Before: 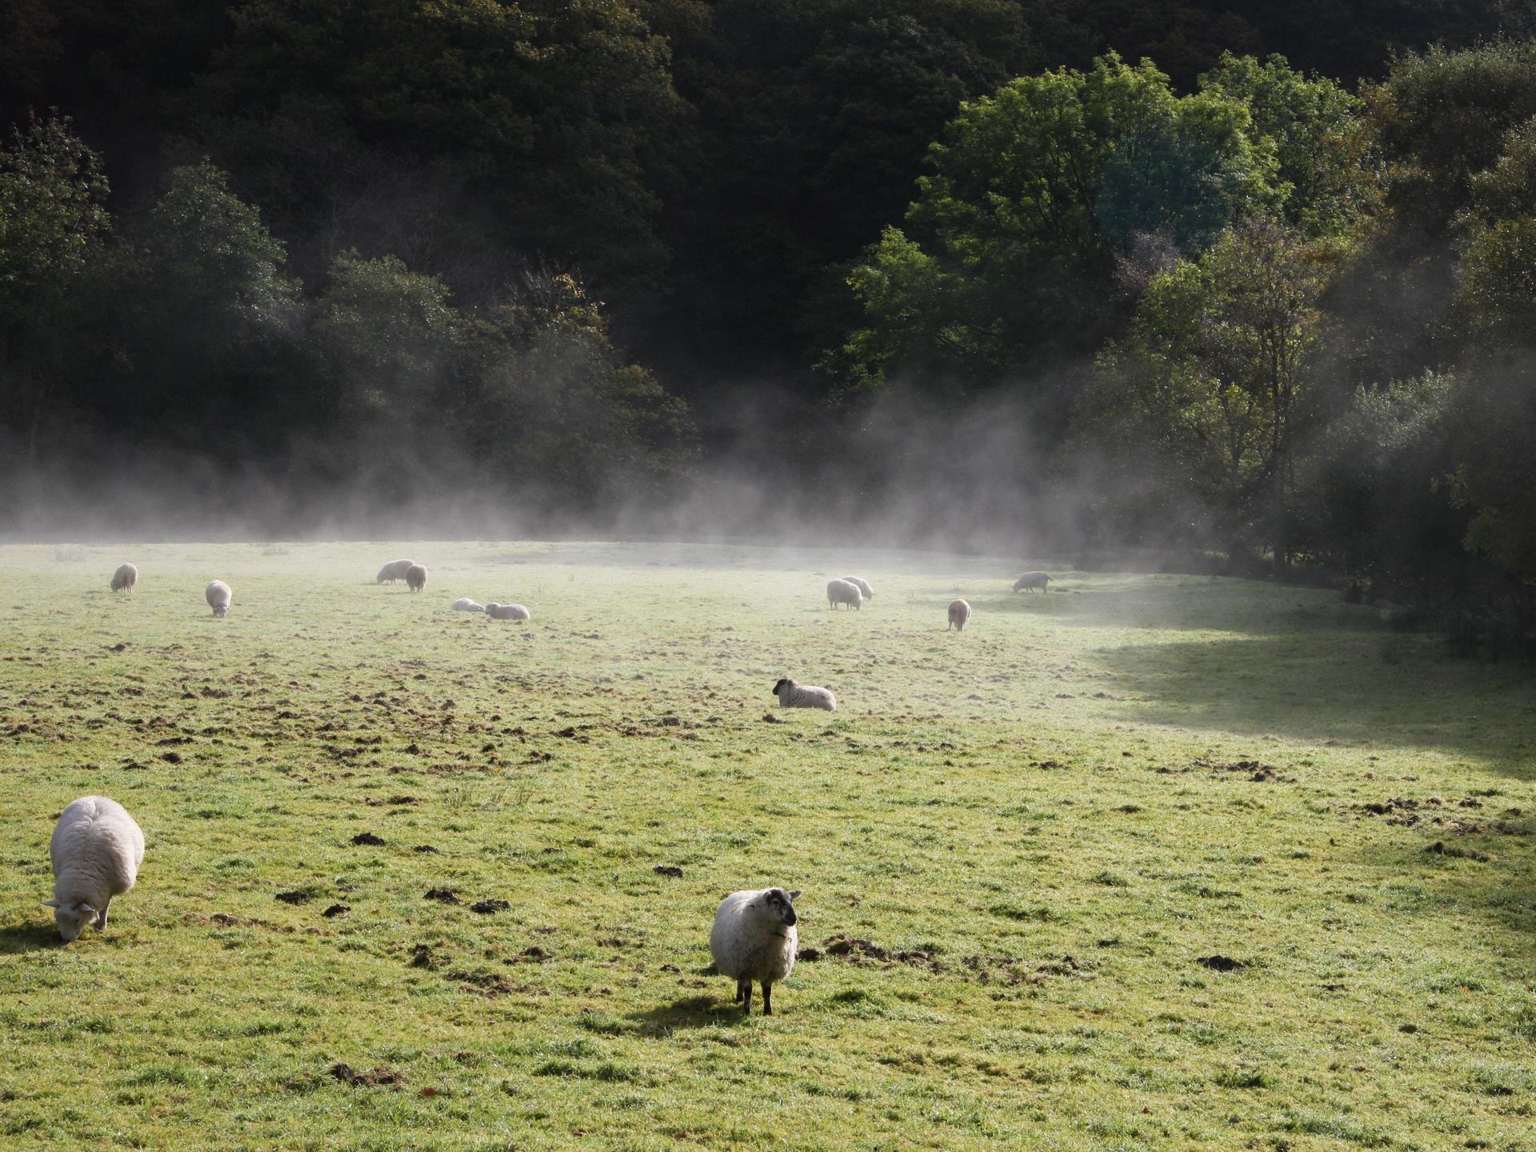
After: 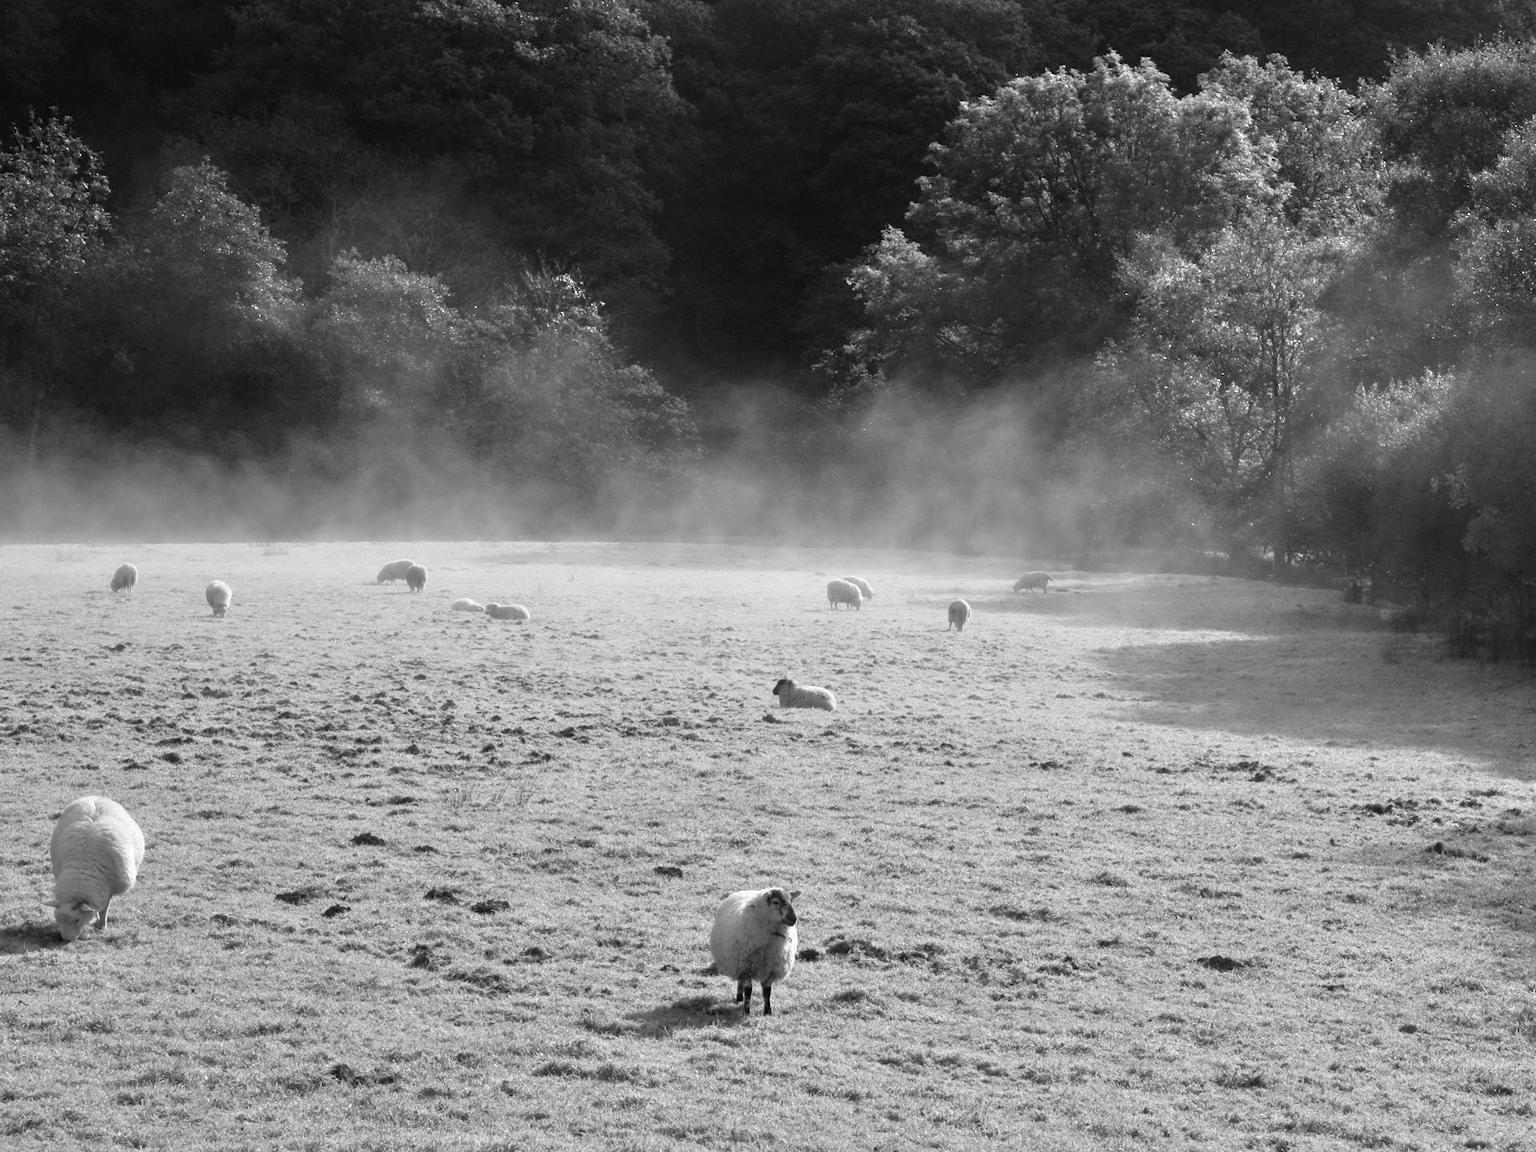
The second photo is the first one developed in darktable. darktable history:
tone equalizer: -7 EV 0.15 EV, -6 EV 0.6 EV, -5 EV 1.15 EV, -4 EV 1.33 EV, -3 EV 1.15 EV, -2 EV 0.6 EV, -1 EV 0.15 EV, mask exposure compensation -0.5 EV
monochrome: a -4.13, b 5.16, size 1
vibrance: on, module defaults
